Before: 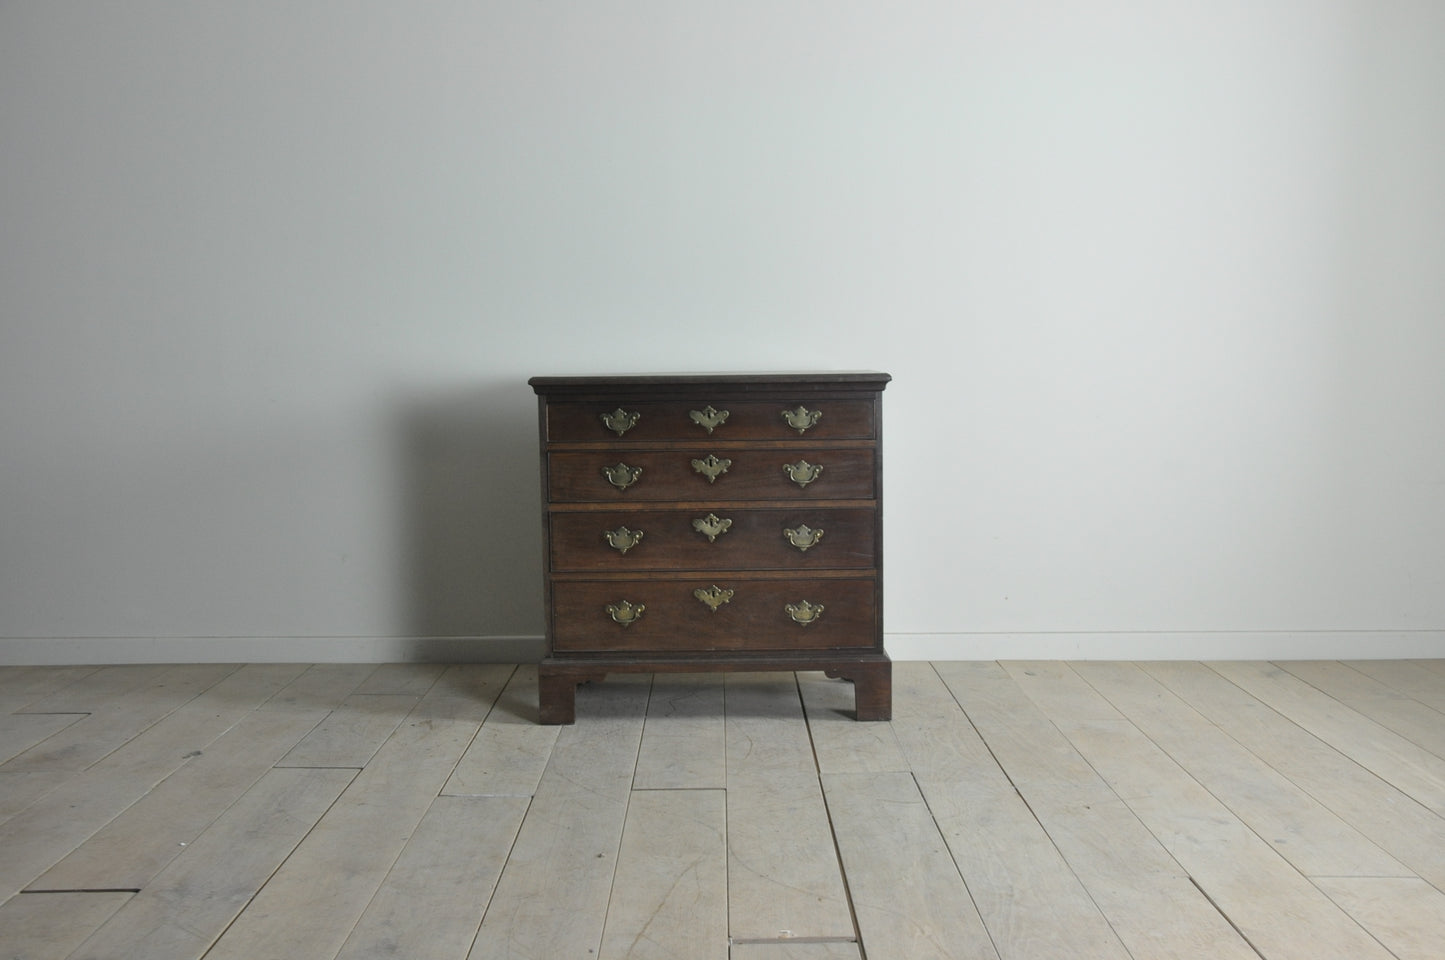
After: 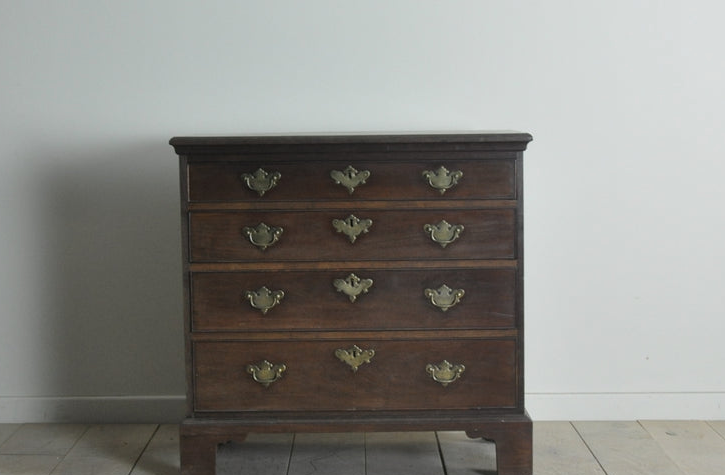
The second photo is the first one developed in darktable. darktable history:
crop: left 24.867%, top 25.01%, right 24.925%, bottom 25.466%
tone equalizer: edges refinement/feathering 500, mask exposure compensation -1.57 EV, preserve details no
